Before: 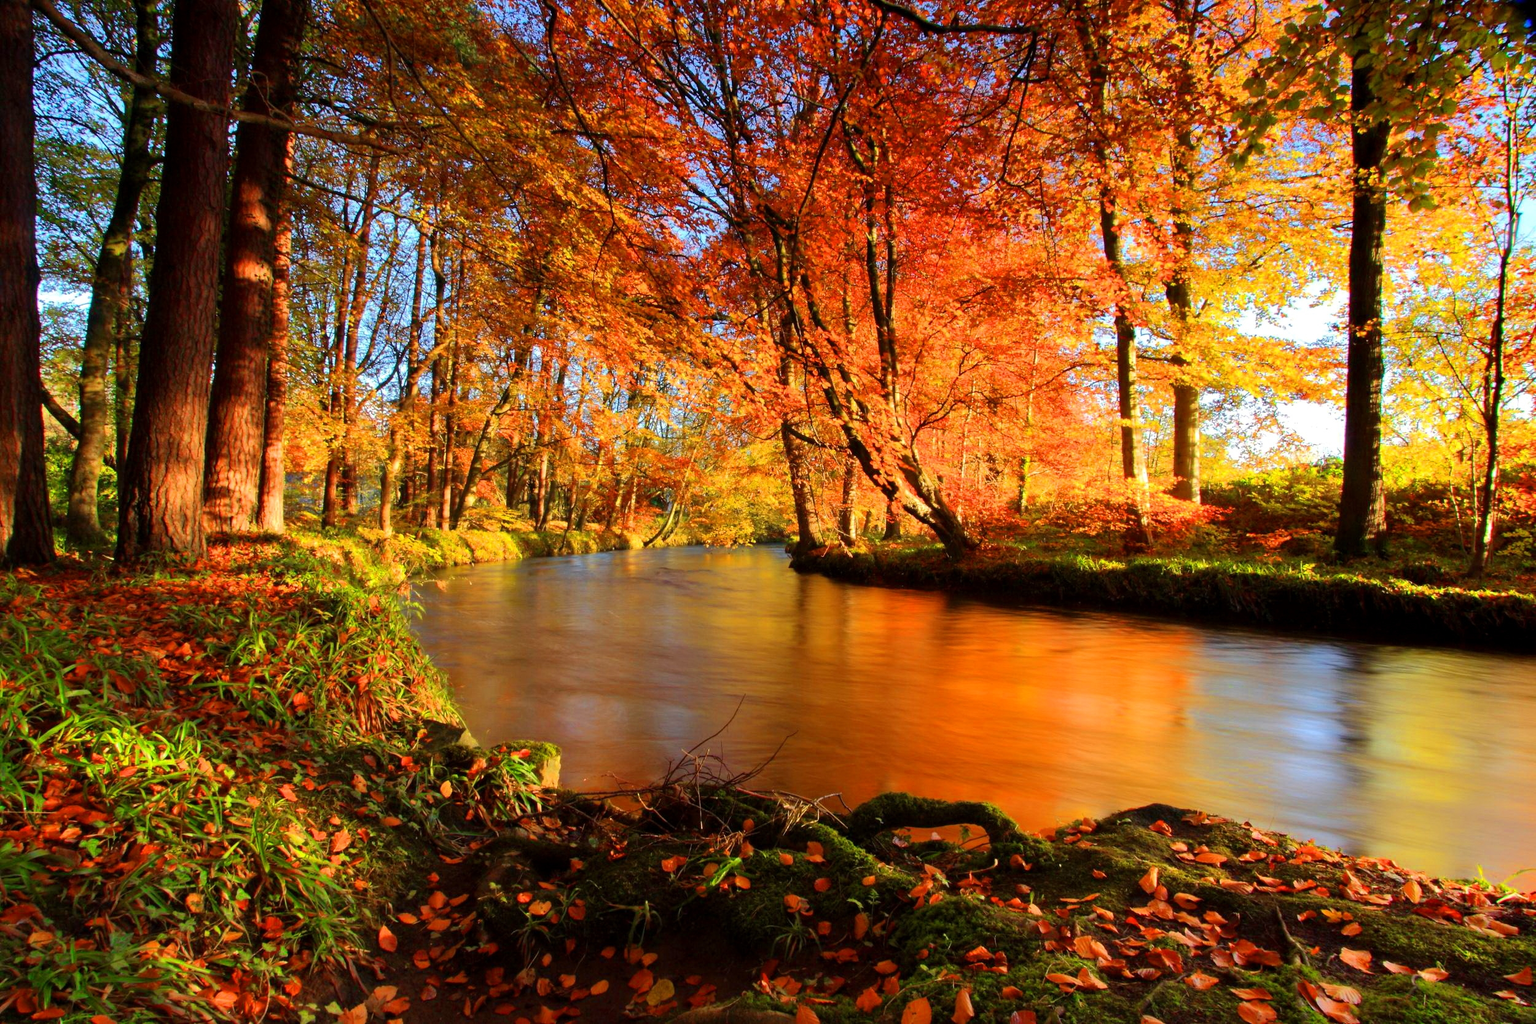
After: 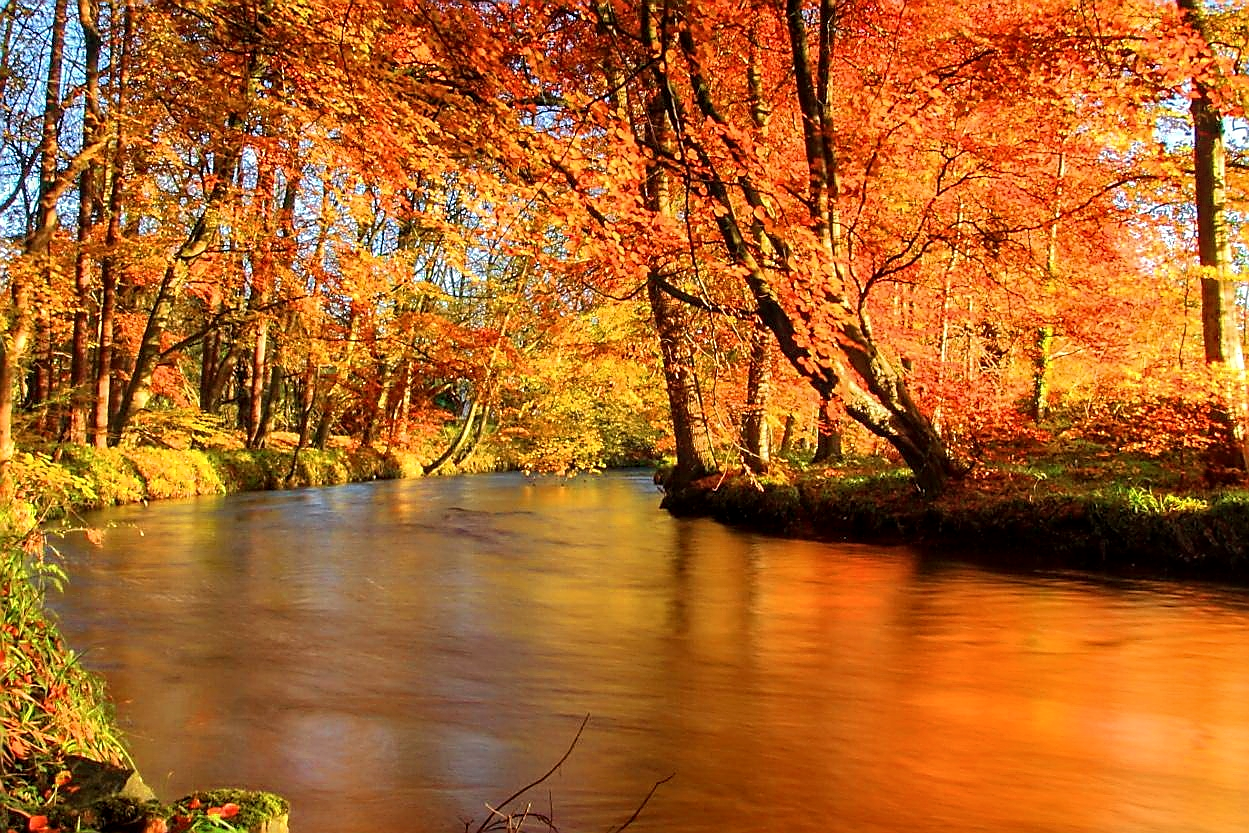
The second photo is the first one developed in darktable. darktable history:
crop: left 25%, top 25%, right 25%, bottom 25%
sharpen: radius 1.4, amount 1.25, threshold 0.7
color correction: saturation 0.98
local contrast: on, module defaults
